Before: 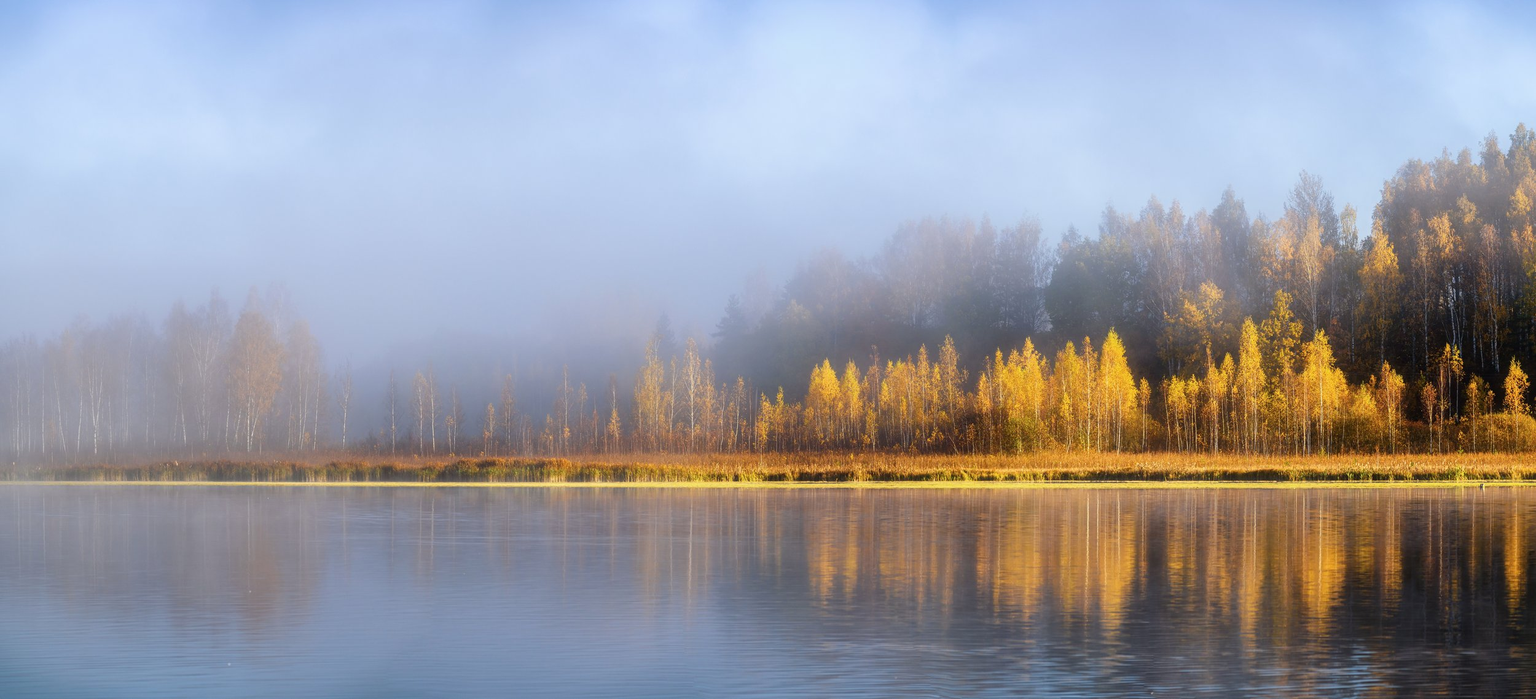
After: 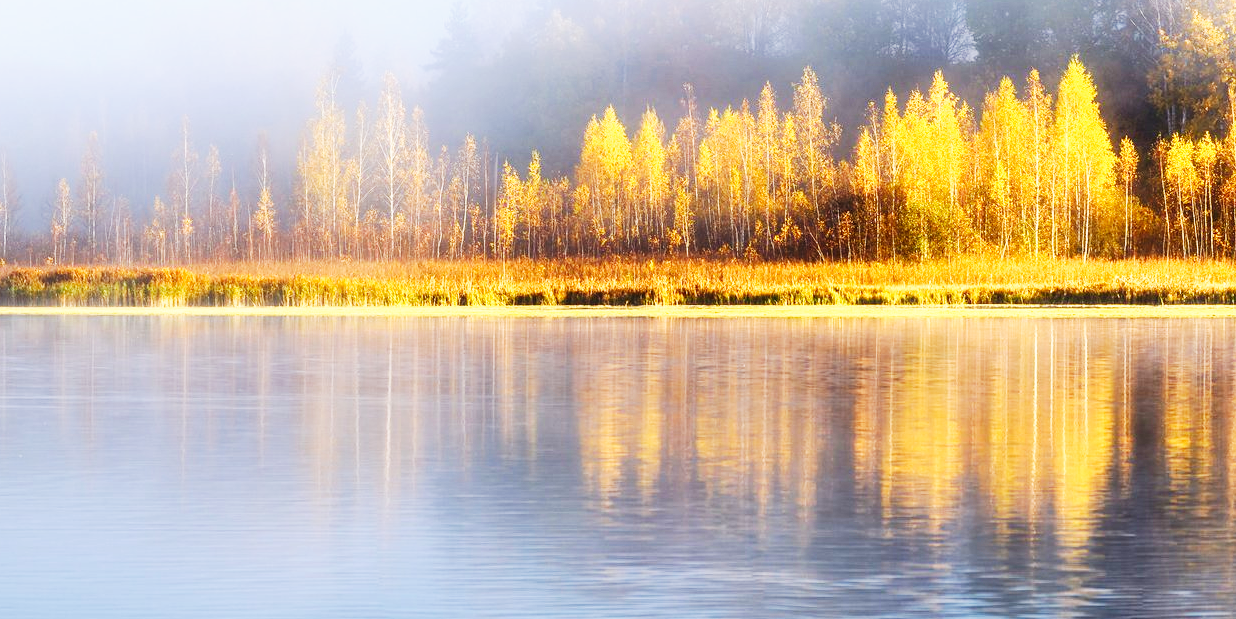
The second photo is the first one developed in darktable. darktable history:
base curve: curves: ch0 [(0, 0) (0.007, 0.004) (0.027, 0.03) (0.046, 0.07) (0.207, 0.54) (0.442, 0.872) (0.673, 0.972) (1, 1)], preserve colors none
crop: left 29.43%, top 42.079%, right 21.129%, bottom 3.496%
